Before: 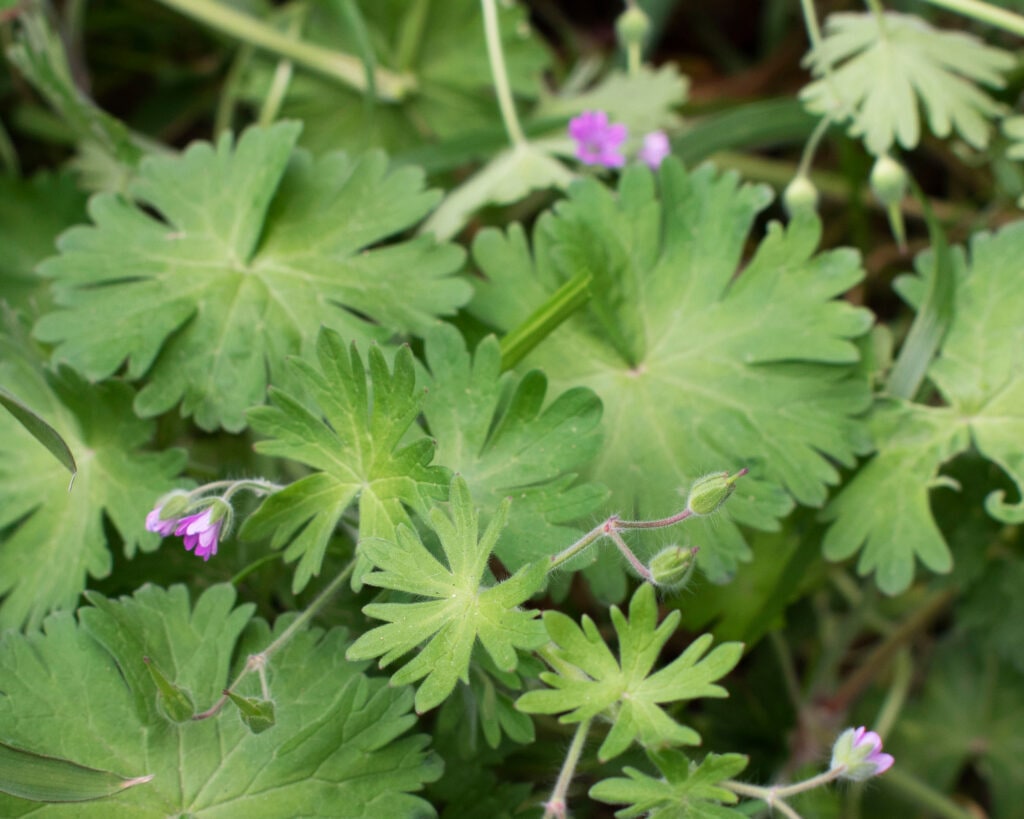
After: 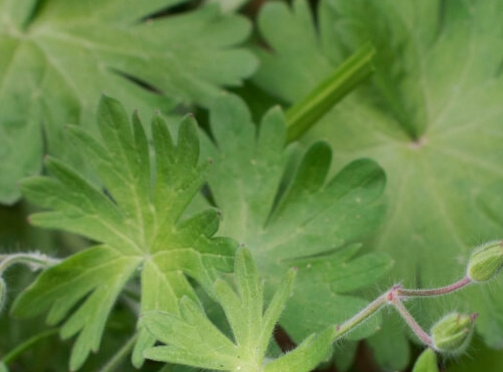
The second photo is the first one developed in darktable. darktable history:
rotate and perspective: rotation -0.013°, lens shift (vertical) -0.027, lens shift (horizontal) 0.178, crop left 0.016, crop right 0.989, crop top 0.082, crop bottom 0.918
crop: left 25%, top 25%, right 25%, bottom 25%
white balance: emerald 1
graduated density: rotation 5.63°, offset 76.9
